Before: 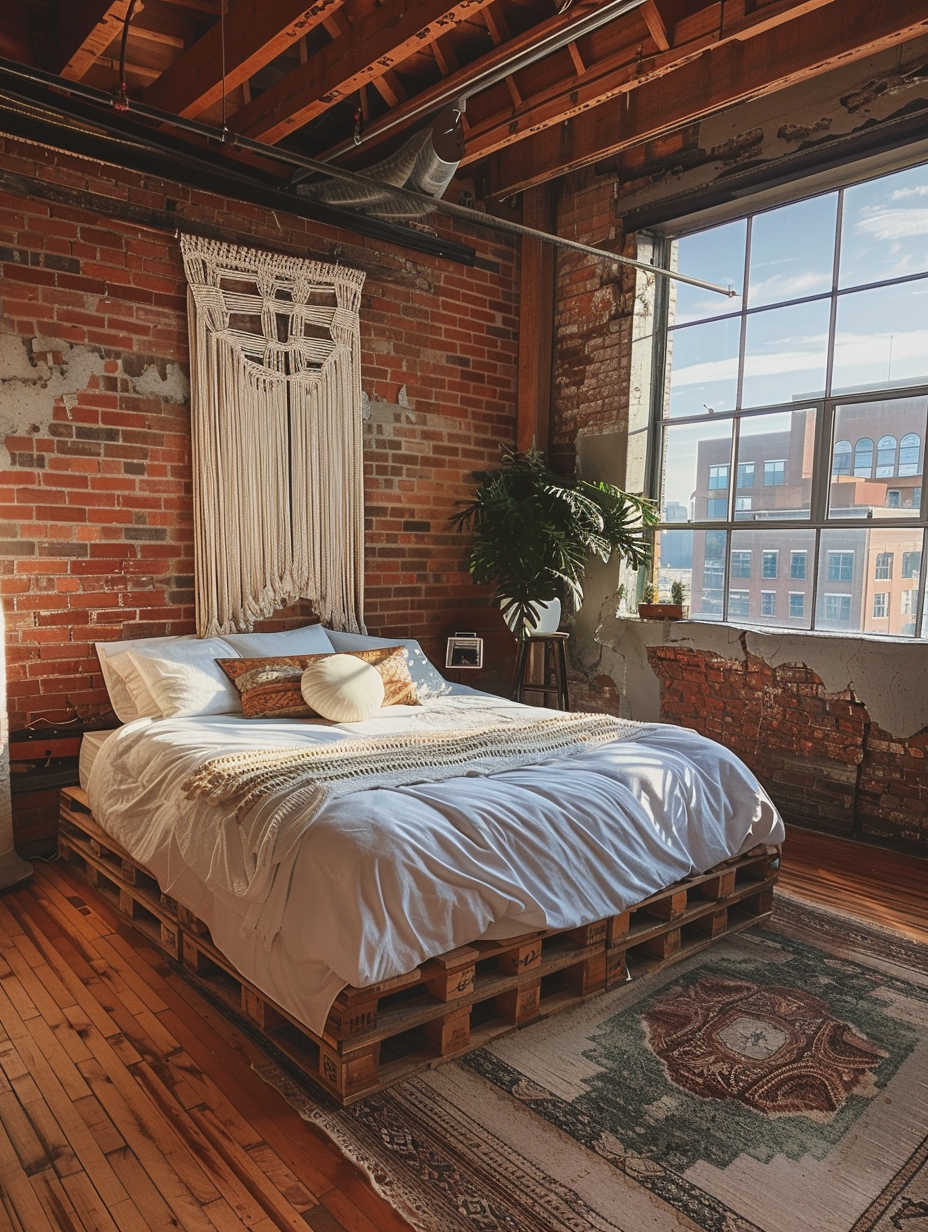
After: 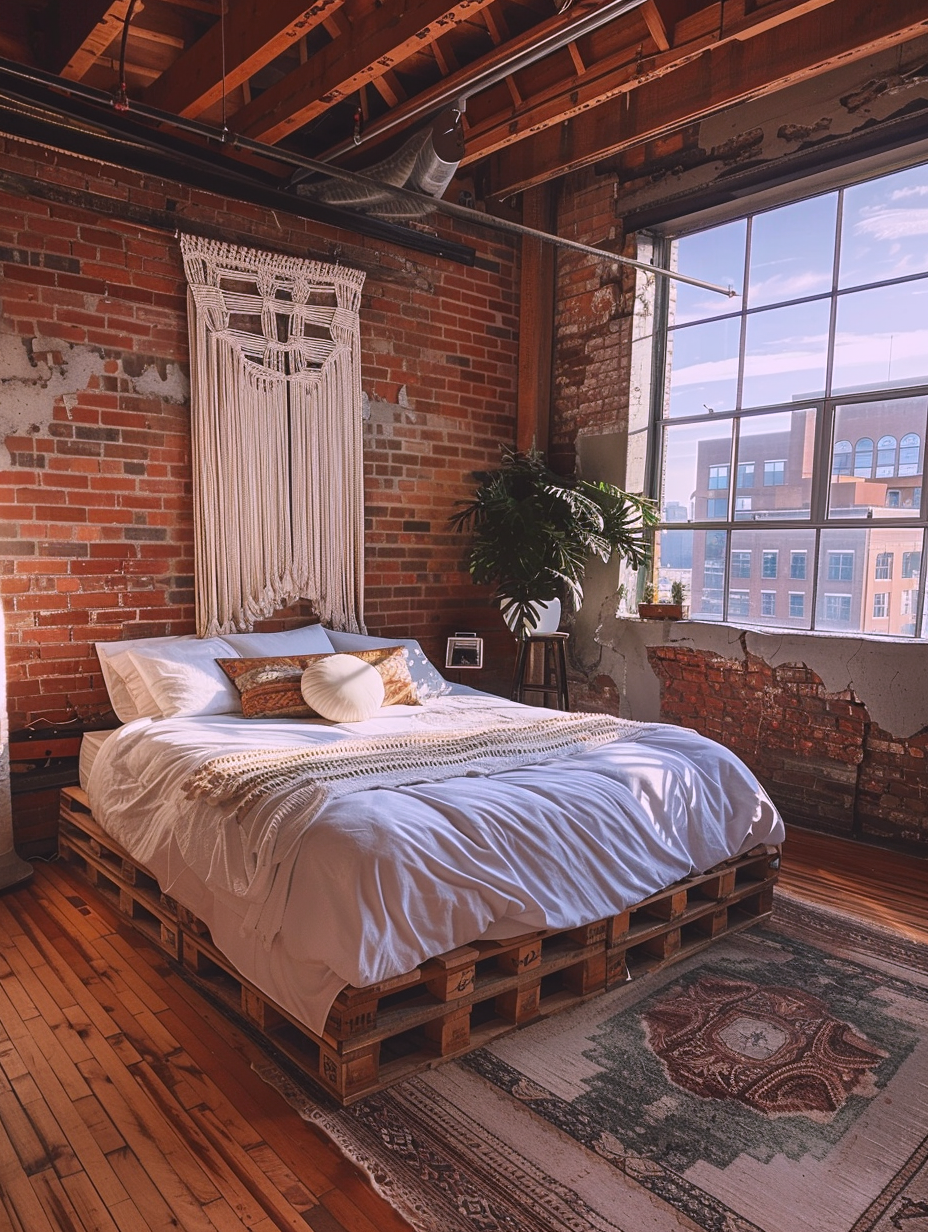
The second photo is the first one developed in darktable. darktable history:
color calibration: output R [1.063, -0.012, -0.003, 0], output B [-0.079, 0.047, 1, 0], illuminant as shot in camera, x 0.37, y 0.382, temperature 4318.63 K
